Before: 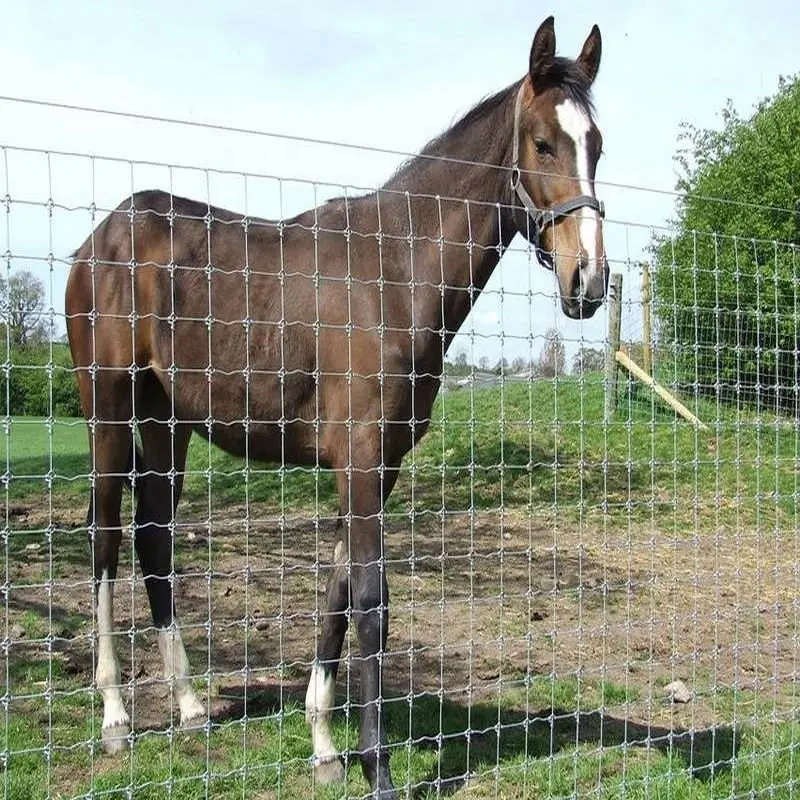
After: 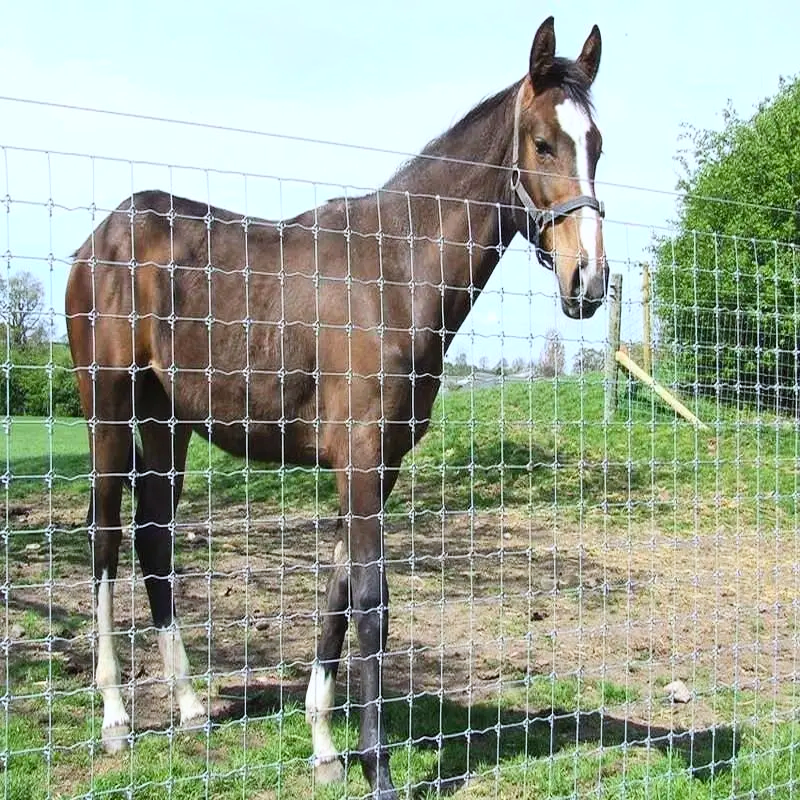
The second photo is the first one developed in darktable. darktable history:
contrast brightness saturation: contrast 0.2, brightness 0.16, saturation 0.22
white balance: red 0.976, blue 1.04
